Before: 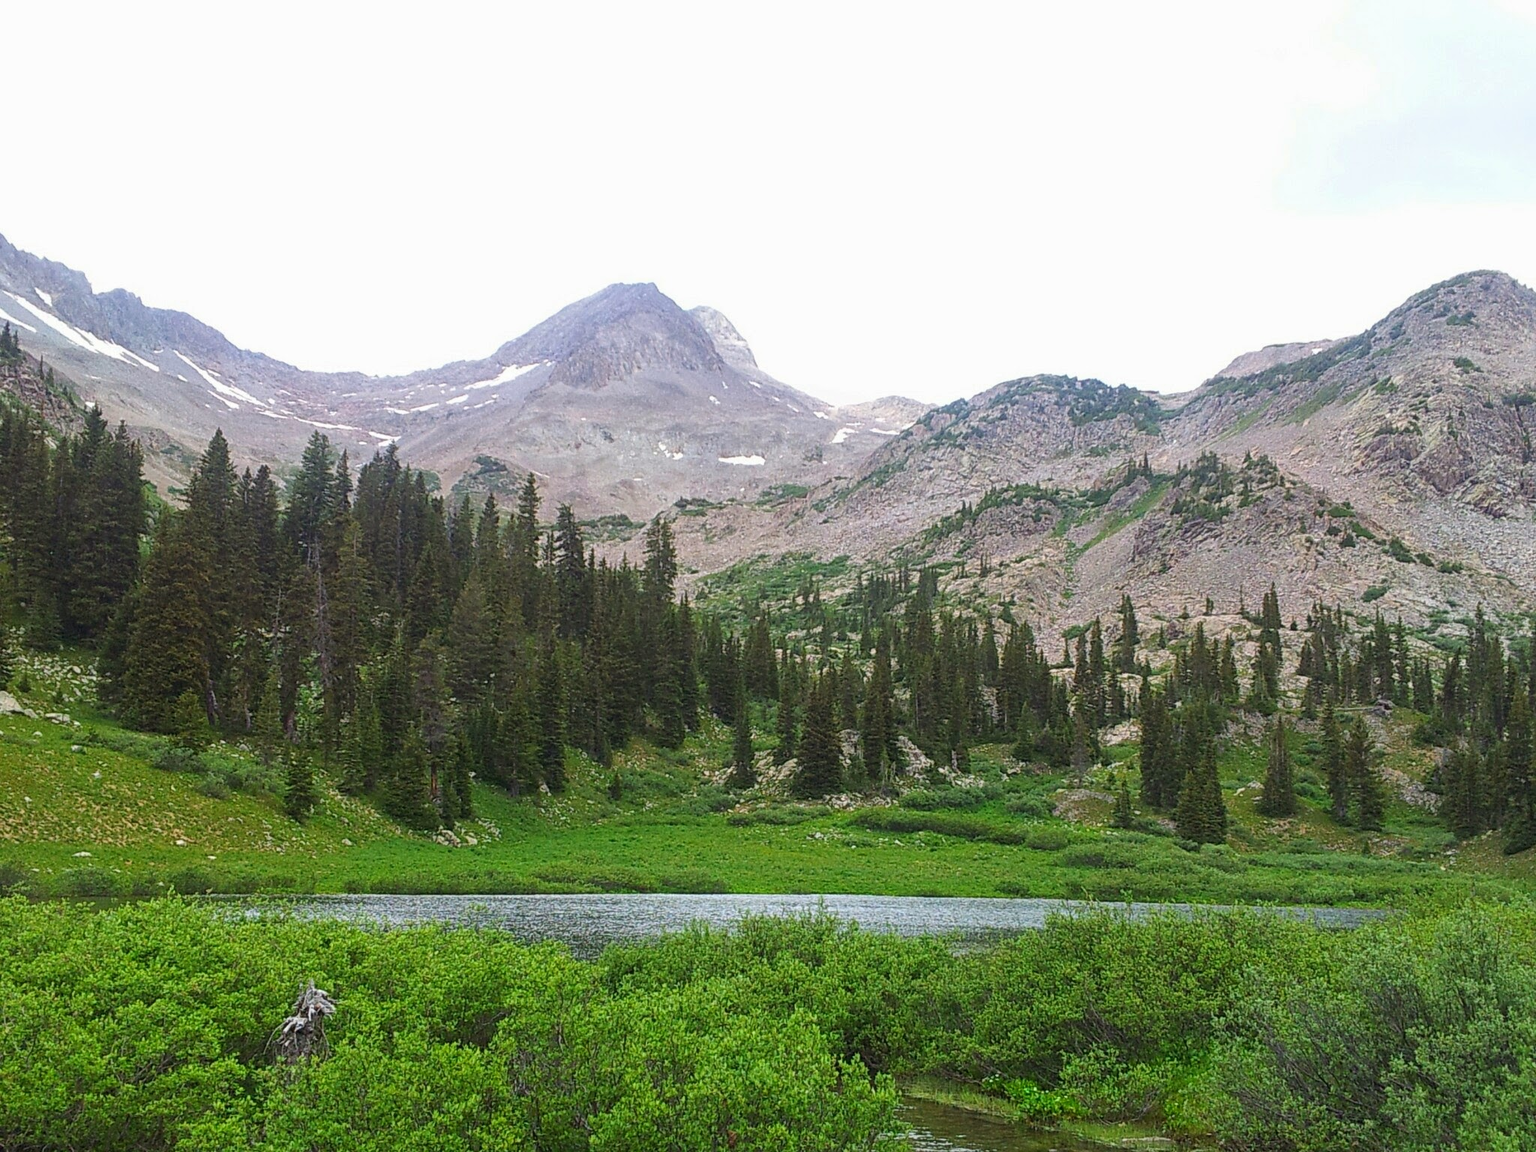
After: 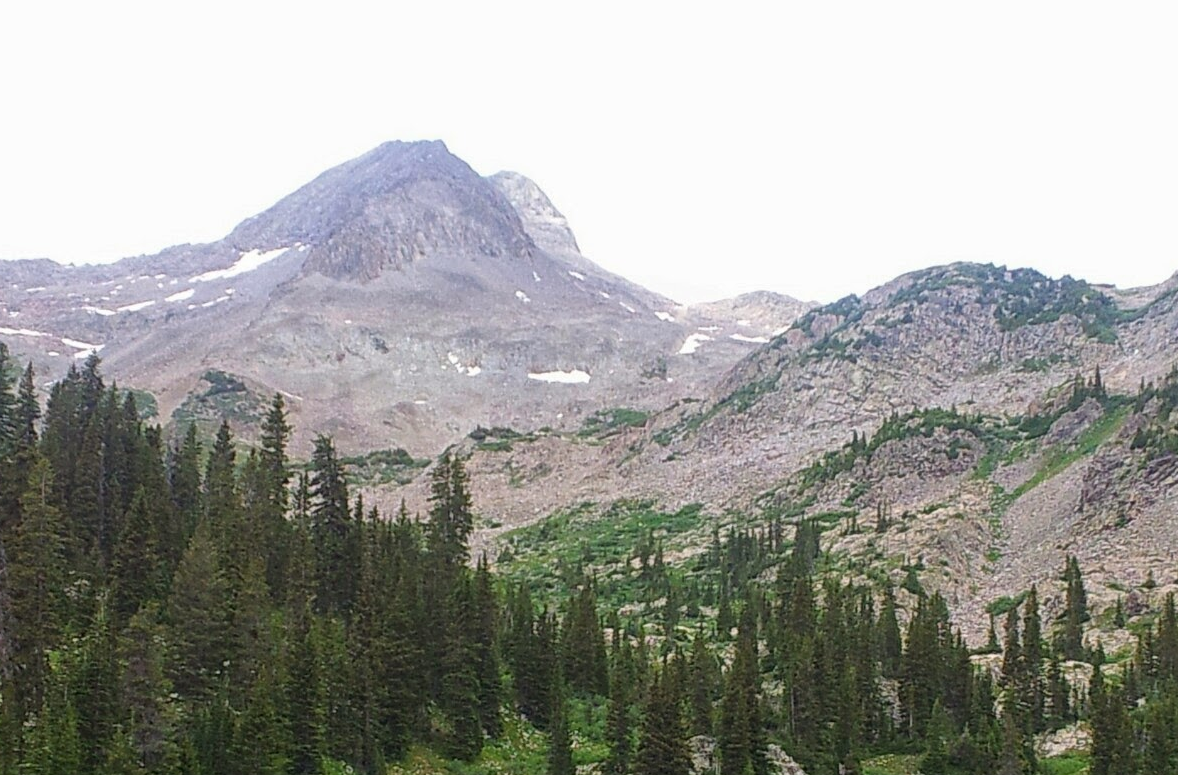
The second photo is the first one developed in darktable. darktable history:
crop: left 21.025%, top 15.432%, right 21.431%, bottom 34.09%
local contrast: mode bilateral grid, contrast 9, coarseness 24, detail 111%, midtone range 0.2
